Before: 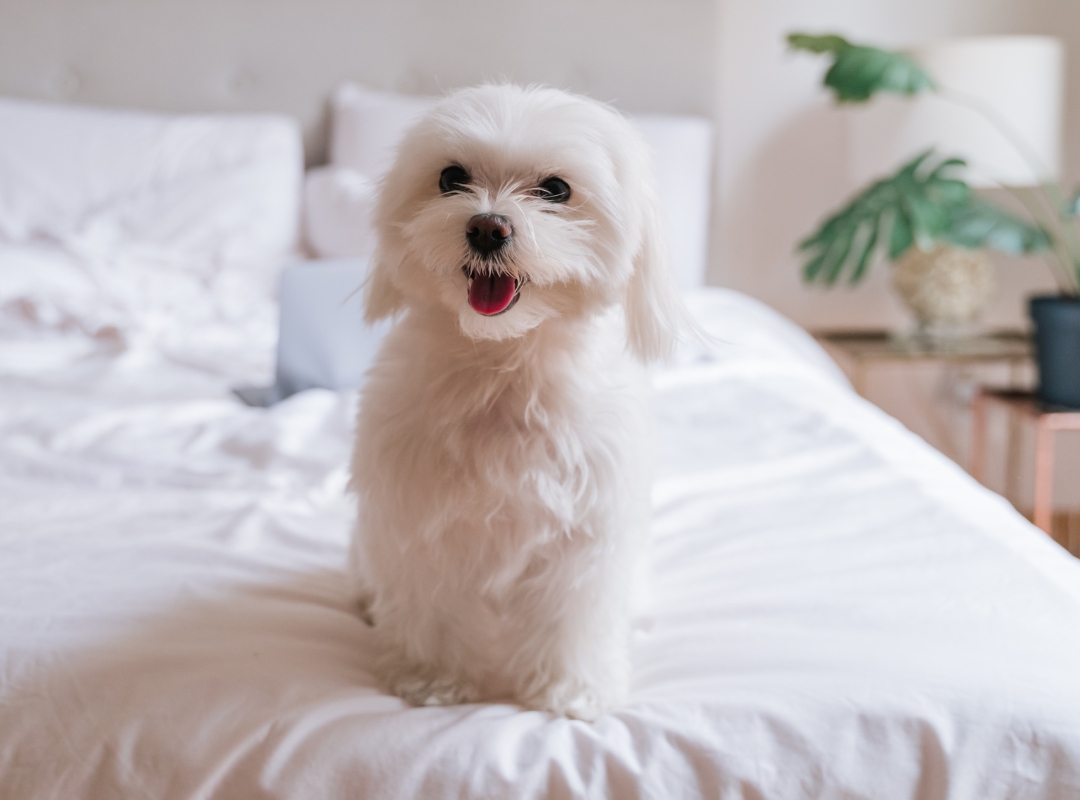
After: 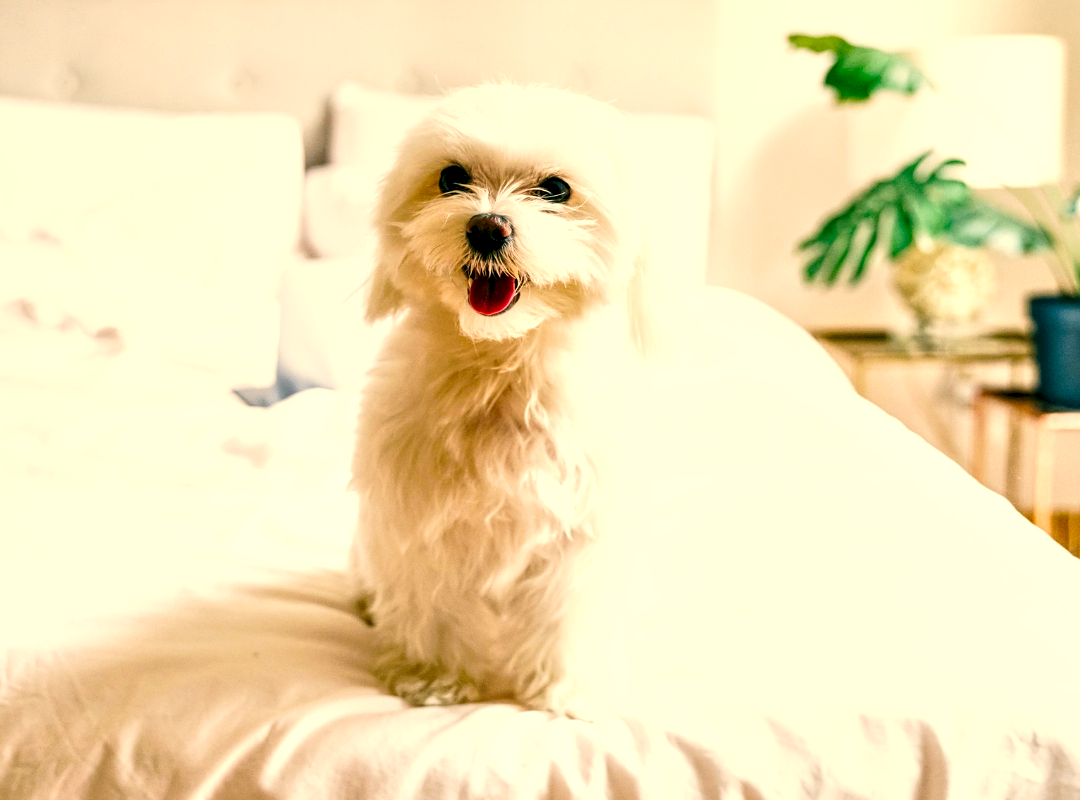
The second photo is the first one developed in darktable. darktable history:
local contrast: highlights 100%, shadows 100%, detail 200%, midtone range 0.2
color balance rgb: linear chroma grading › global chroma 9%, perceptual saturation grading › global saturation 36%, perceptual saturation grading › shadows 35%, perceptual brilliance grading › global brilliance 15%, perceptual brilliance grading › shadows -35%, global vibrance 15%
color correction: highlights a* 5.3, highlights b* 24.26, shadows a* -15.58, shadows b* 4.02
sharpen: amount 0.2
base curve: curves: ch0 [(0, 0) (0.005, 0.002) (0.15, 0.3) (0.4, 0.7) (0.75, 0.95) (1, 1)], preserve colors none
